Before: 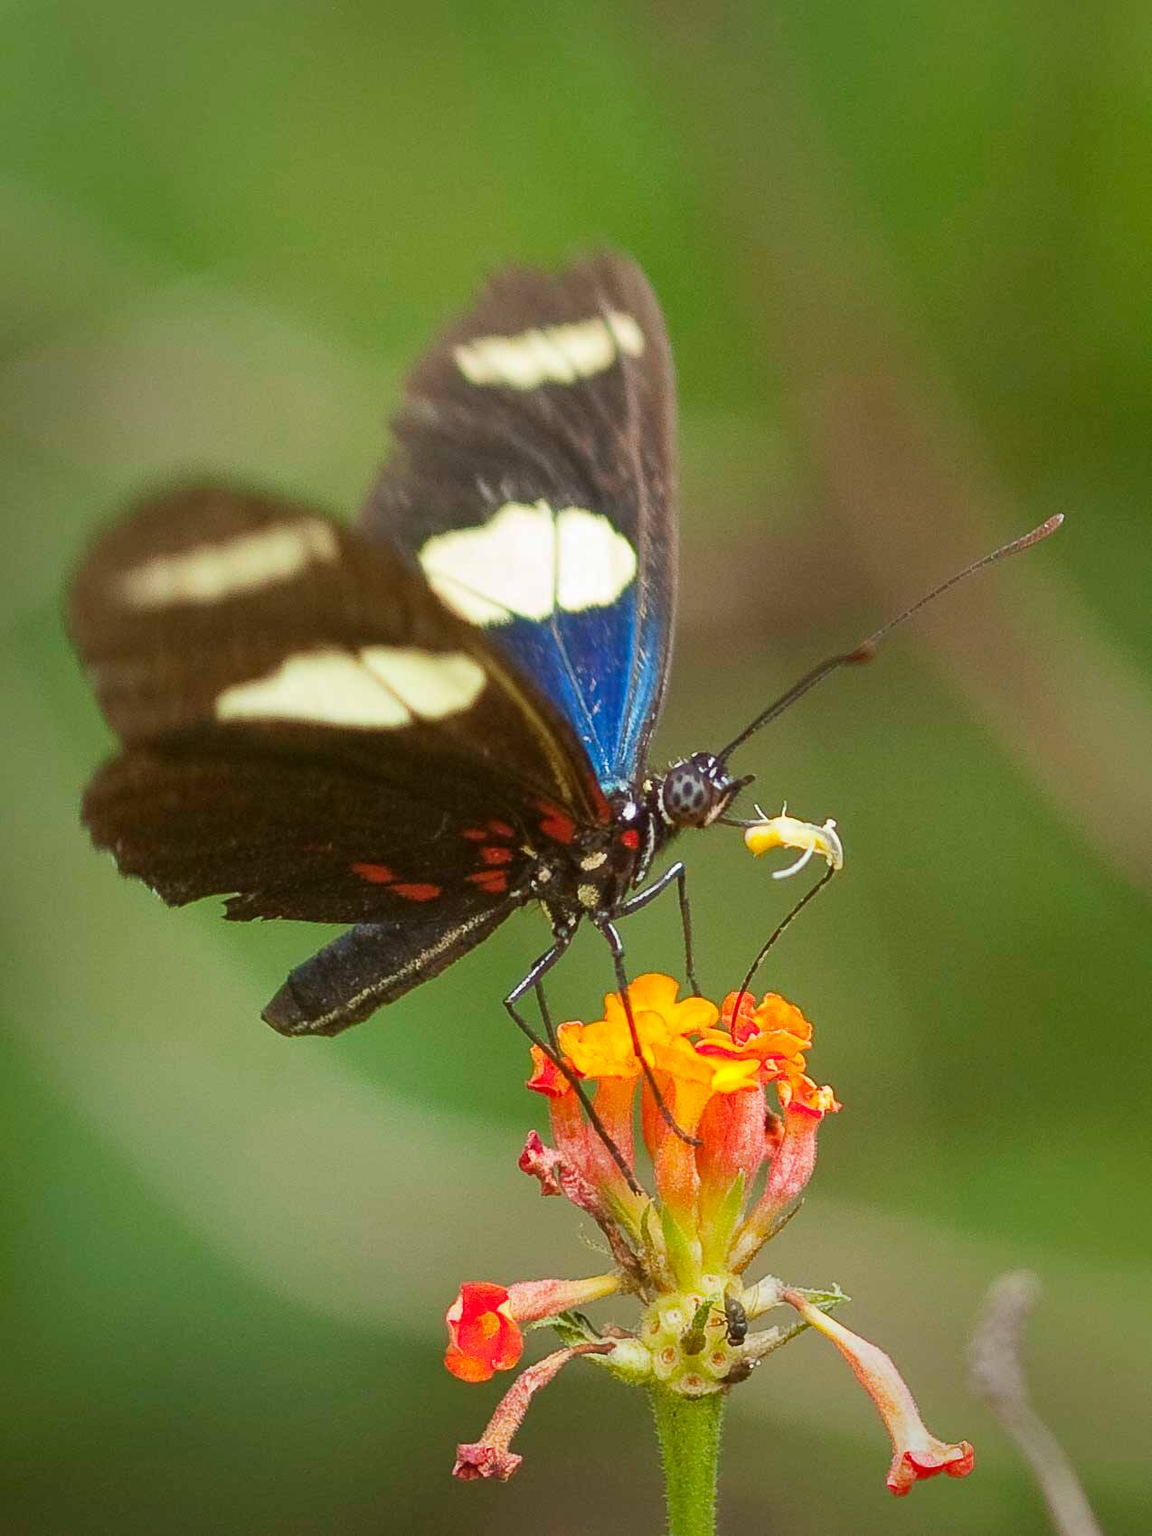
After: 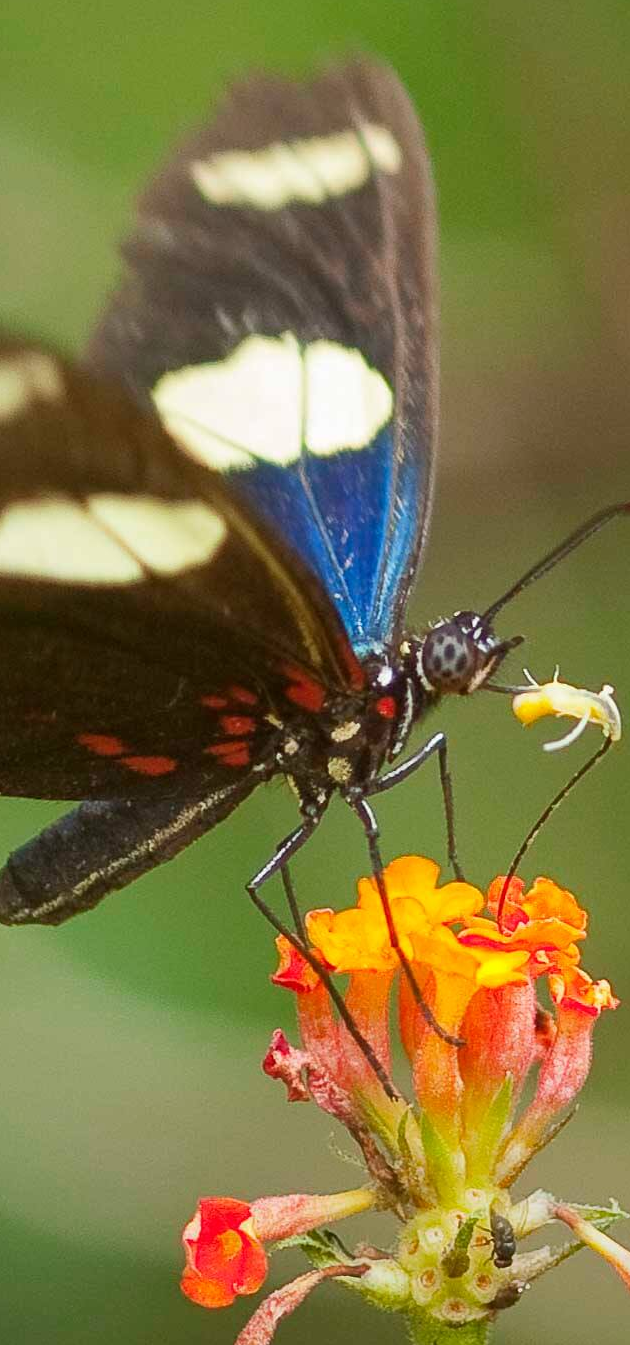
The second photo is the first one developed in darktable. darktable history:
crop and rotate: angle 0.011°, left 24.429%, top 13.02%, right 26.065%, bottom 7.77%
